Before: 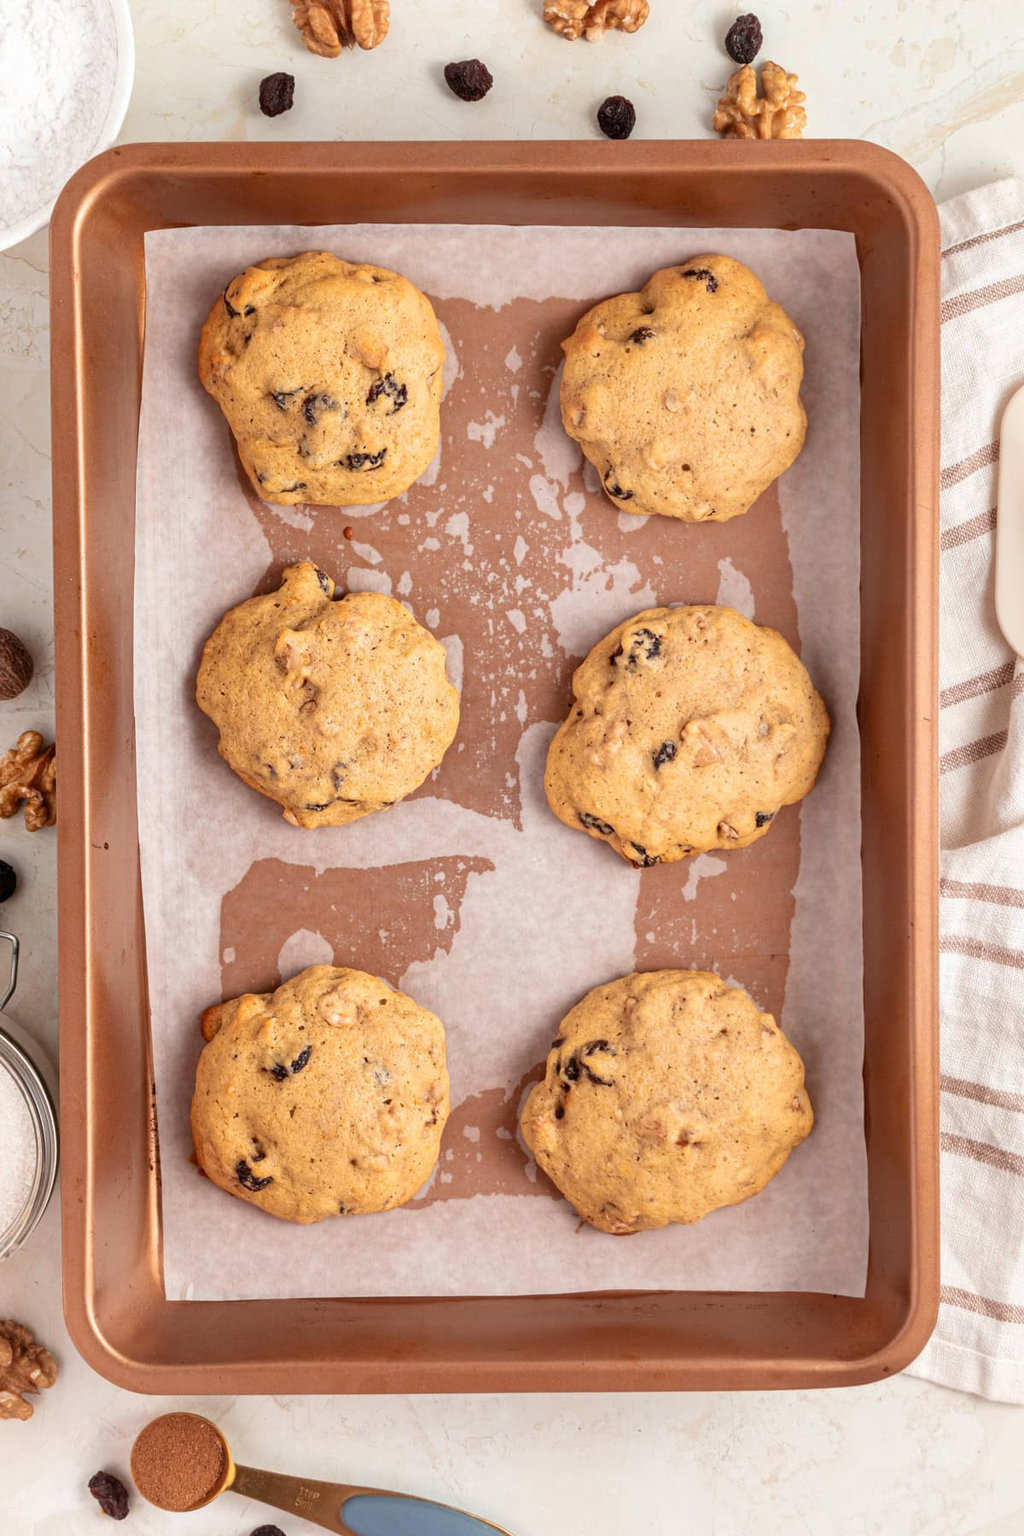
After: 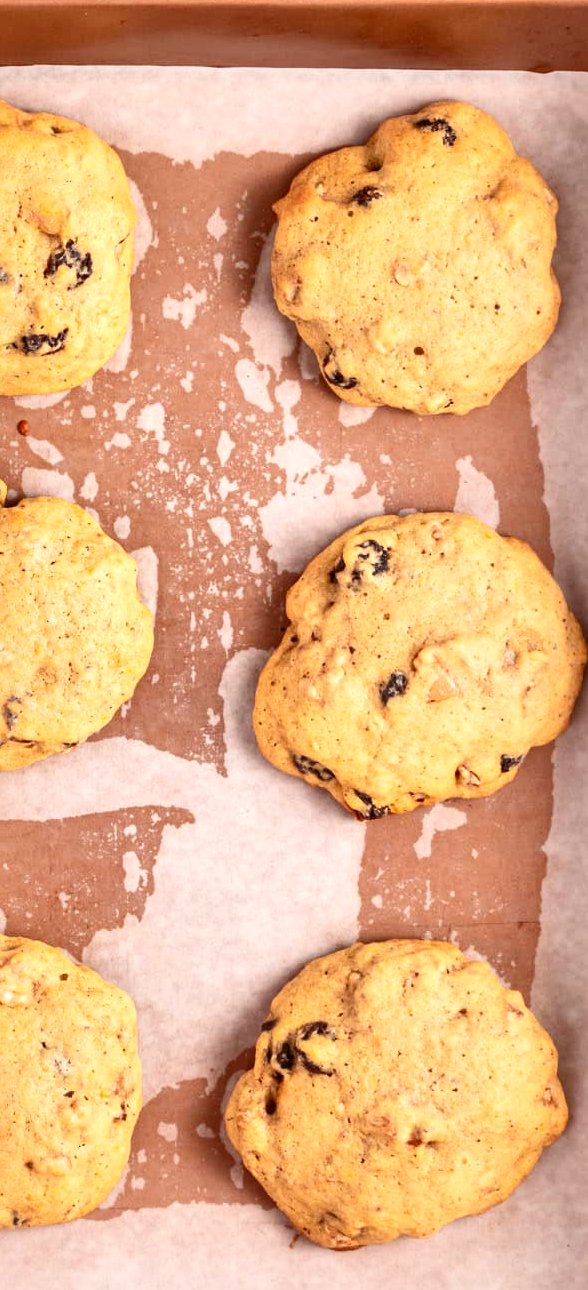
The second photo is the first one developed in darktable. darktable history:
contrast brightness saturation: contrast 0.196, brightness 0.165, saturation 0.228
crop: left 32.158%, top 10.966%, right 18.801%, bottom 17.361%
local contrast: mode bilateral grid, contrast 26, coarseness 60, detail 151%, midtone range 0.2
